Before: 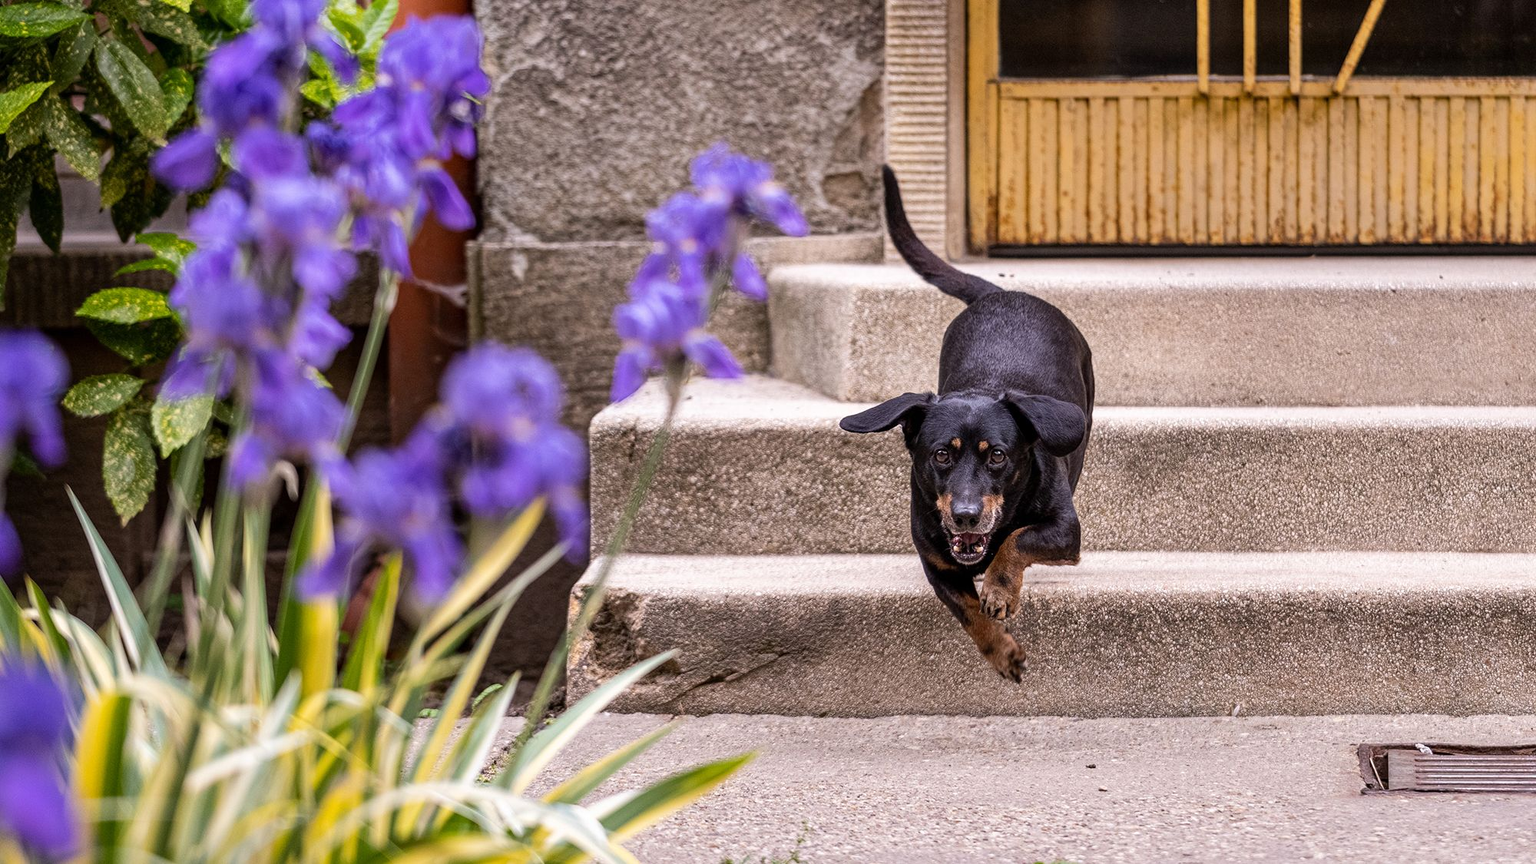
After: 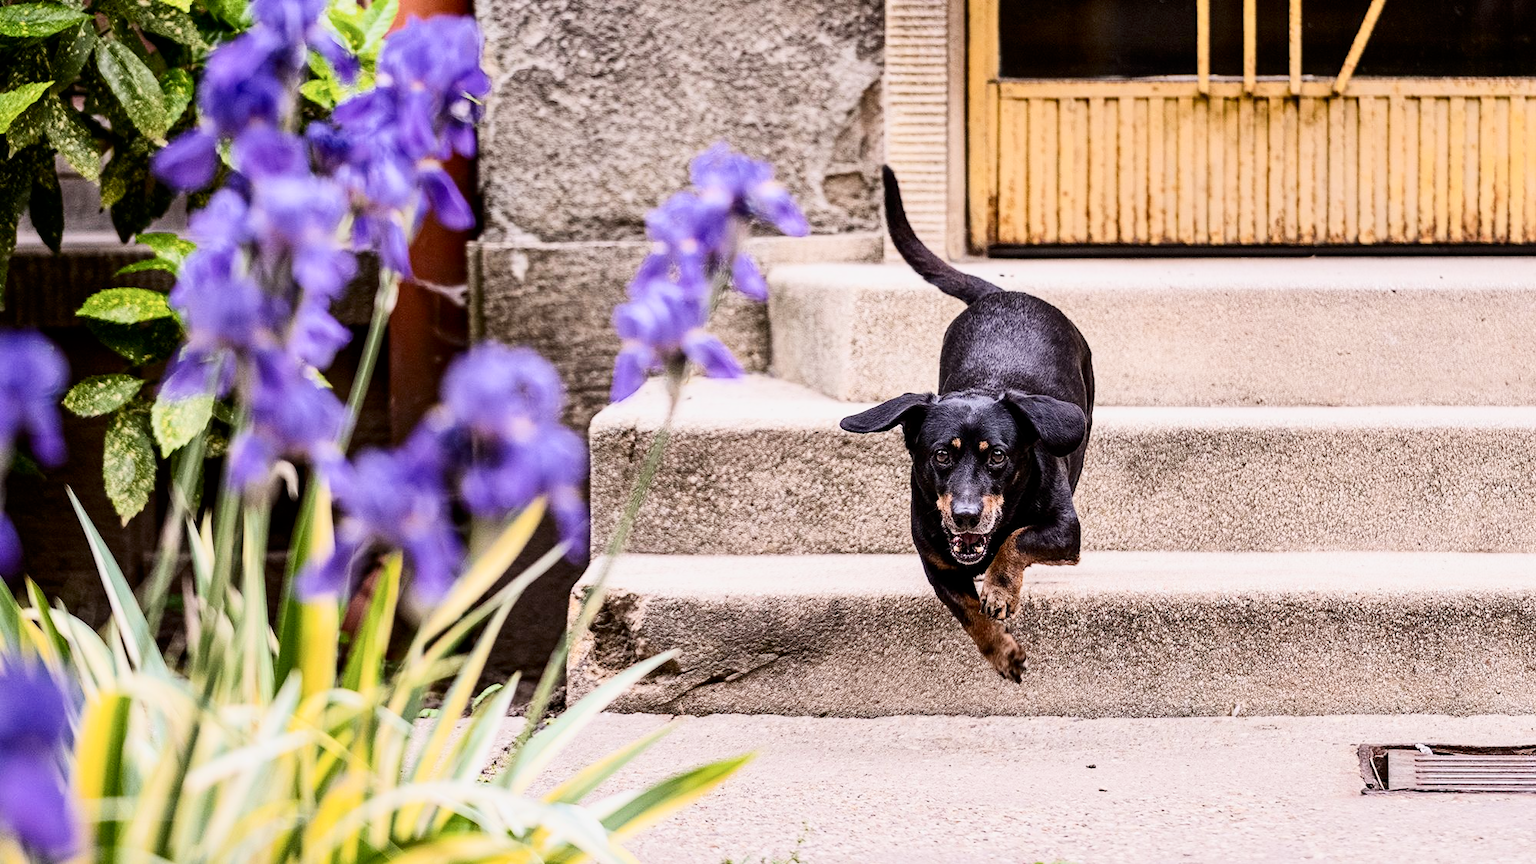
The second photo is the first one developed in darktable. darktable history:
exposure: black level correction 0, exposure 0.703 EV, compensate exposure bias true, compensate highlight preservation false
filmic rgb: black relative exposure -7.65 EV, white relative exposure 4.56 EV, hardness 3.61
contrast brightness saturation: contrast 0.29
